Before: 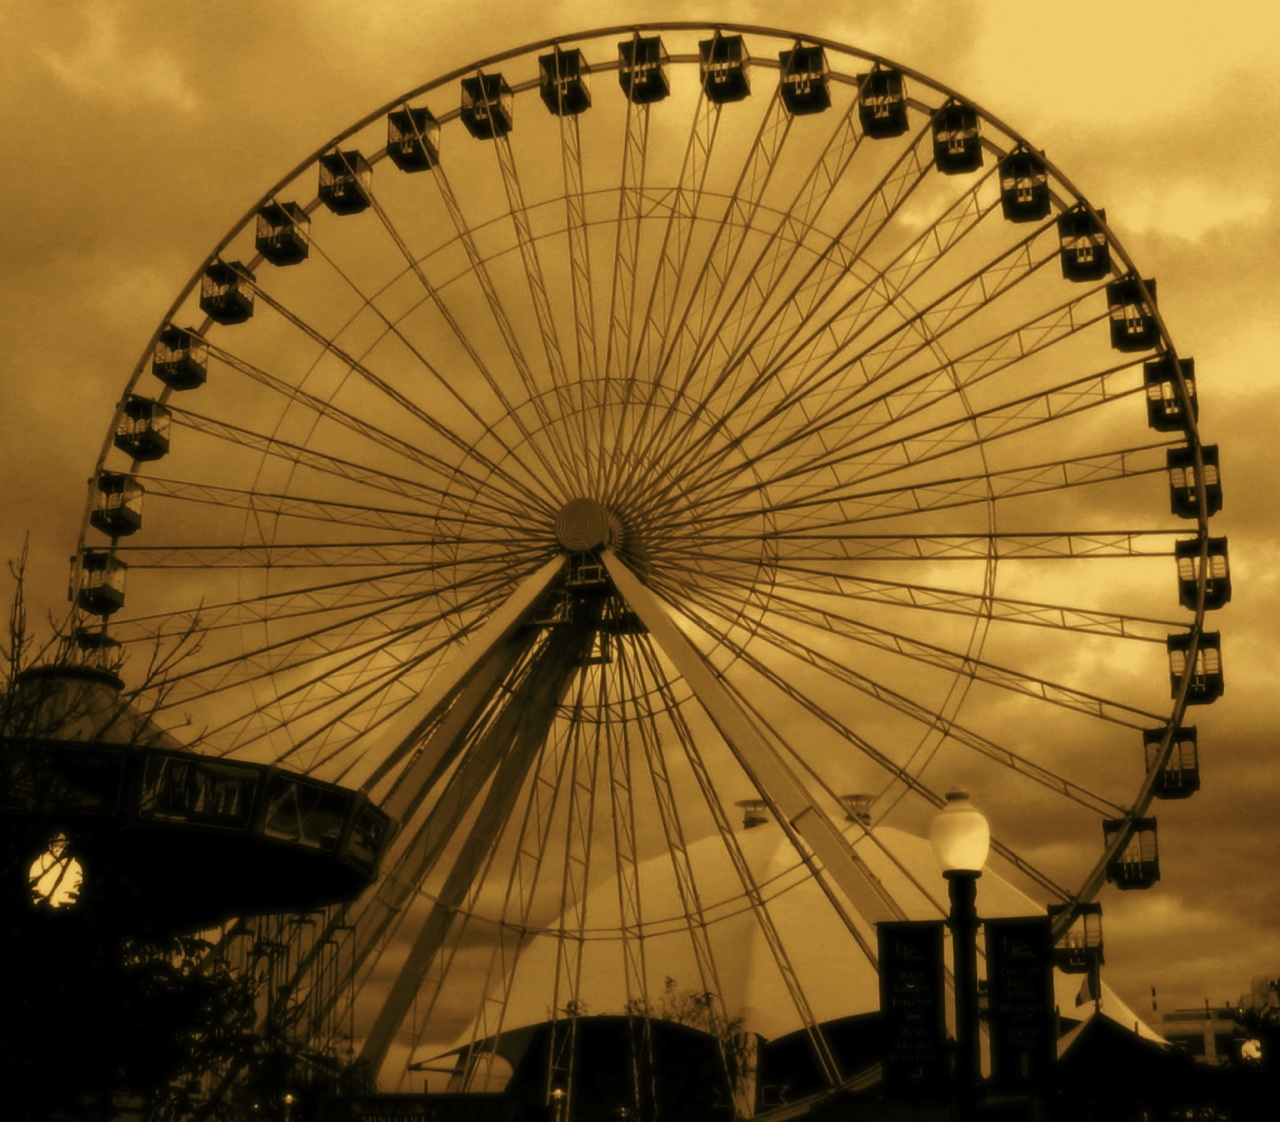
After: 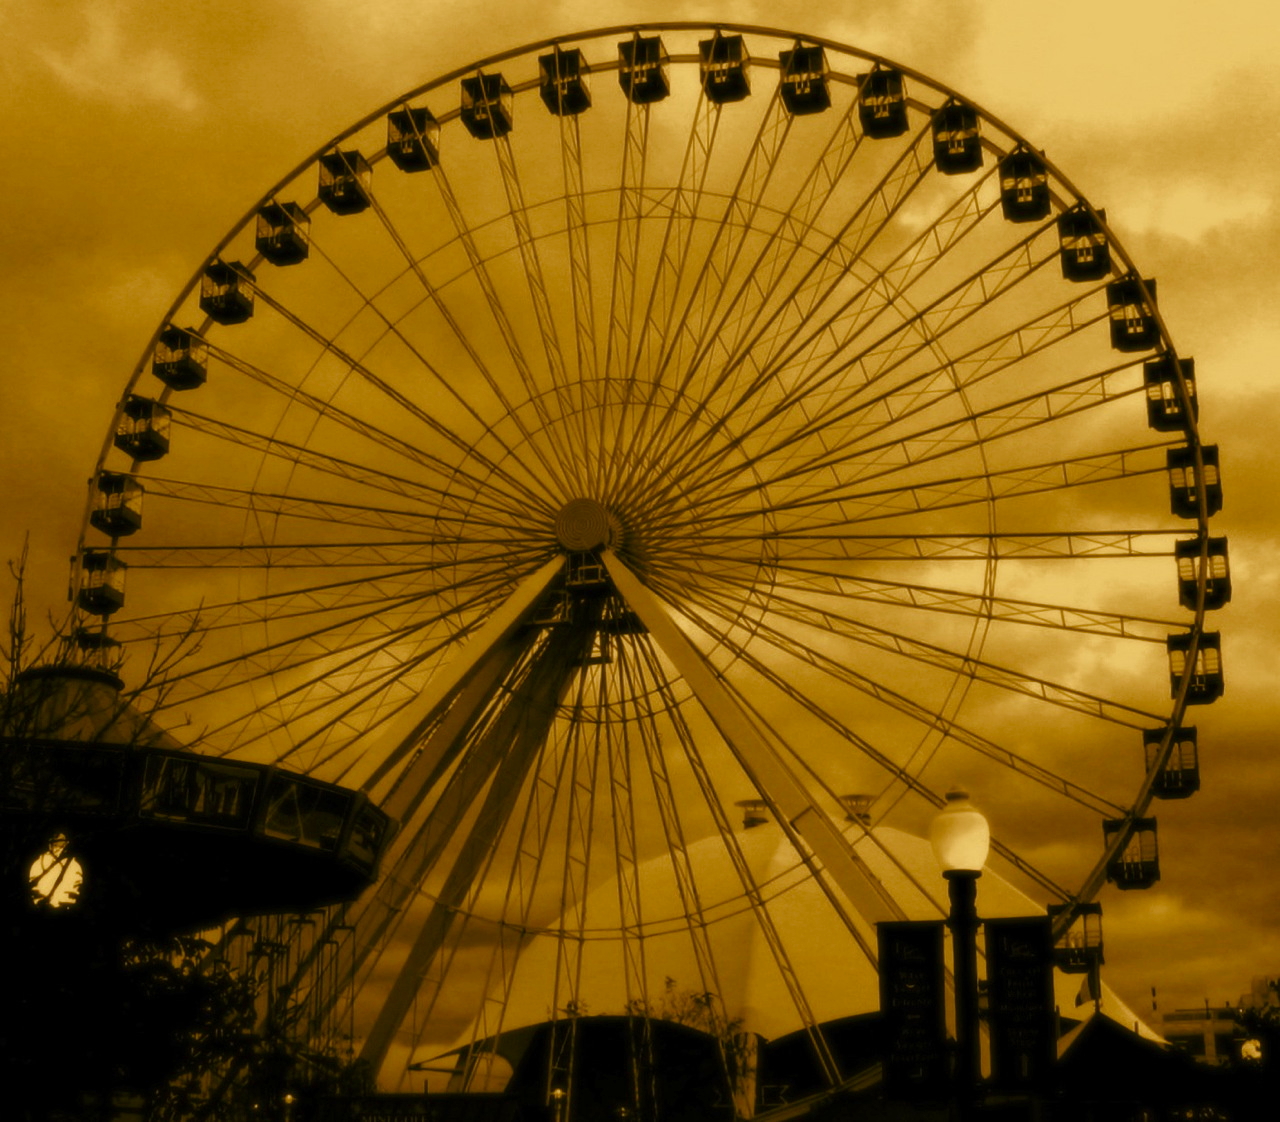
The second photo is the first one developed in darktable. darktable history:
color balance rgb: perceptual saturation grading › global saturation 20%, perceptual saturation grading › highlights -24.886%, perceptual saturation grading › shadows 49.817%, perceptual brilliance grading › global brilliance 1.435%, perceptual brilliance grading › highlights -3.841%
